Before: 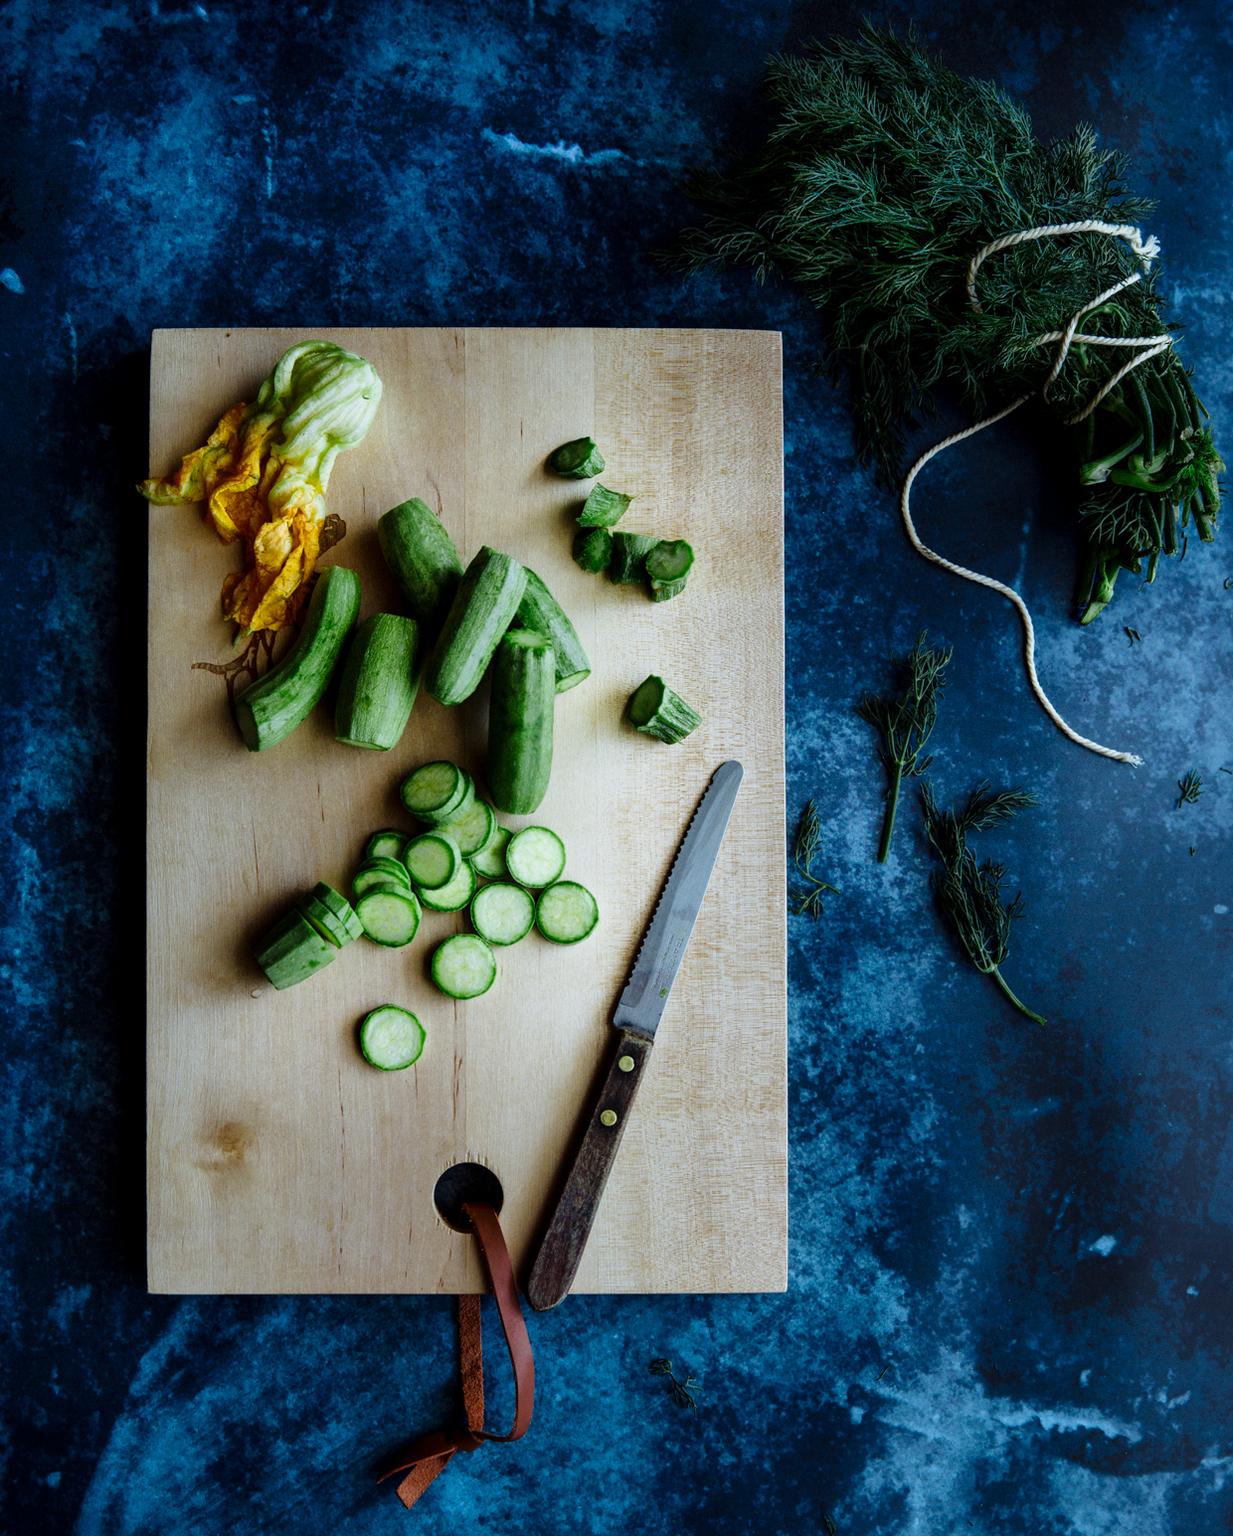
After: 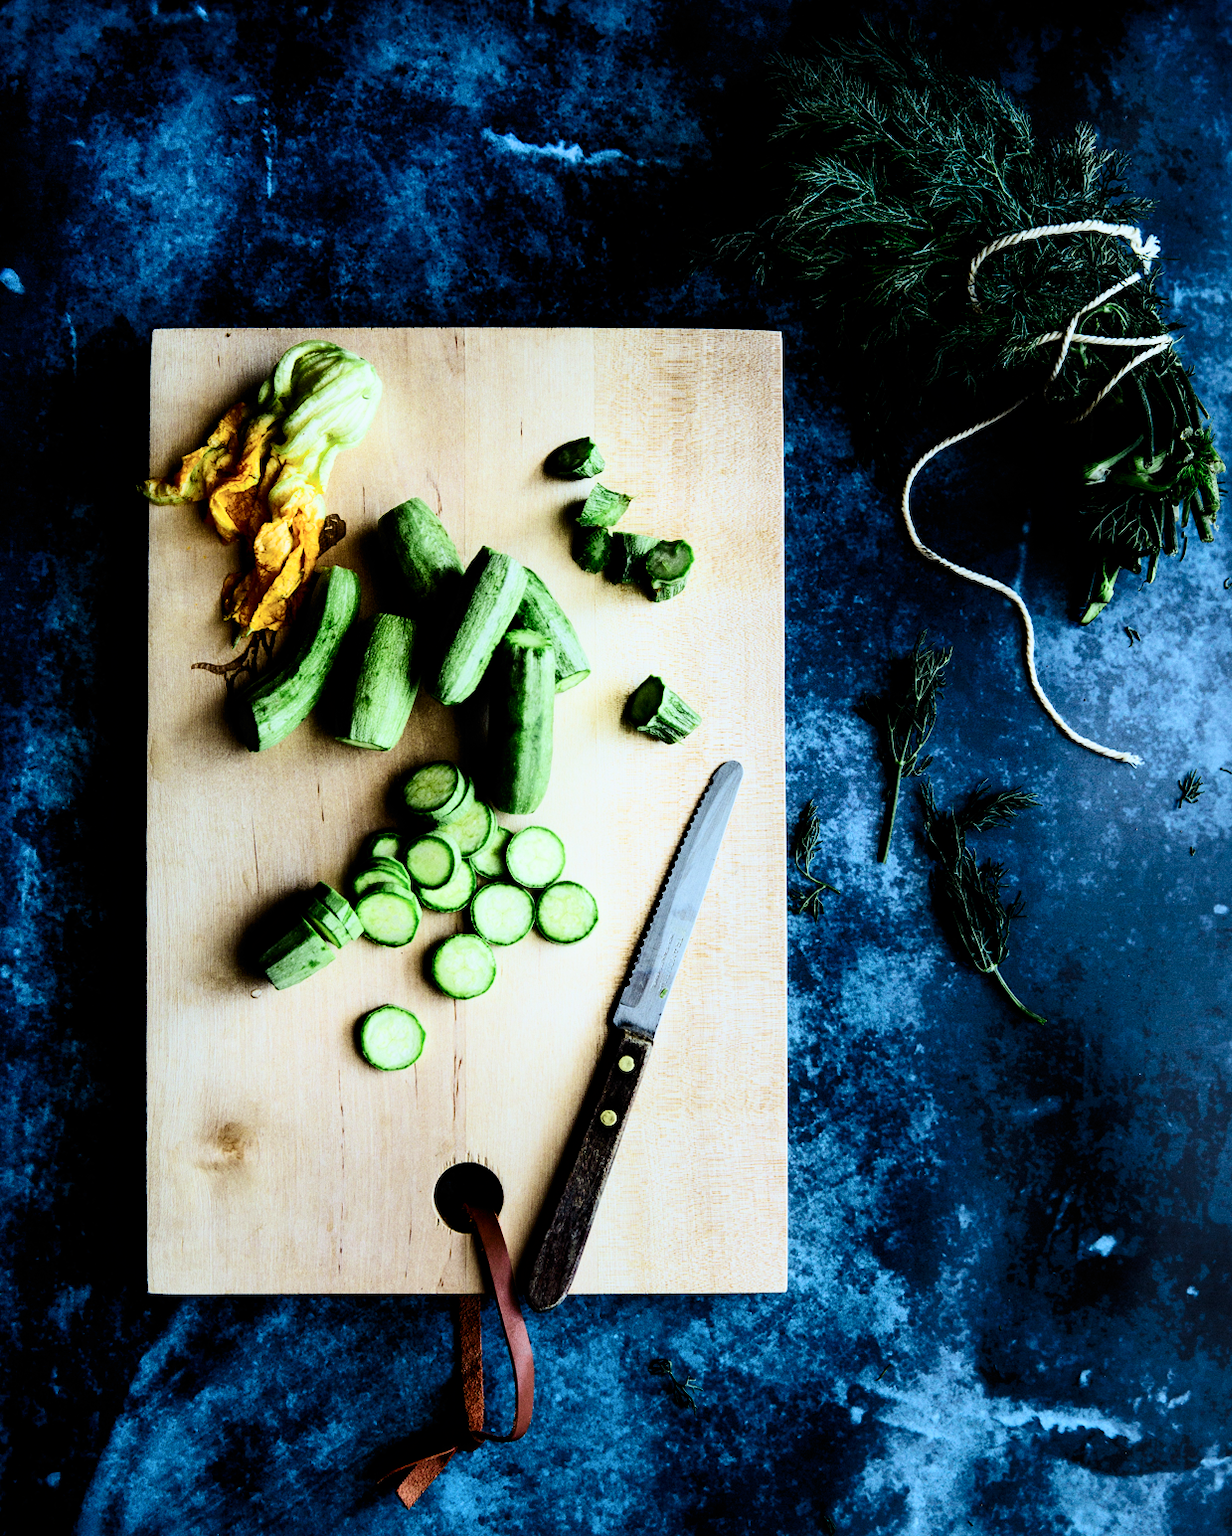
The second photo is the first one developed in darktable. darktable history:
exposure: black level correction 0, exposure 0.692 EV, compensate exposure bias true, compensate highlight preservation false
filmic rgb: black relative exposure -5.01 EV, white relative exposure 3.98 EV, hardness 2.89, contrast 1.298, highlights saturation mix -9.89%, color science v6 (2022)
contrast brightness saturation: contrast 0.274
